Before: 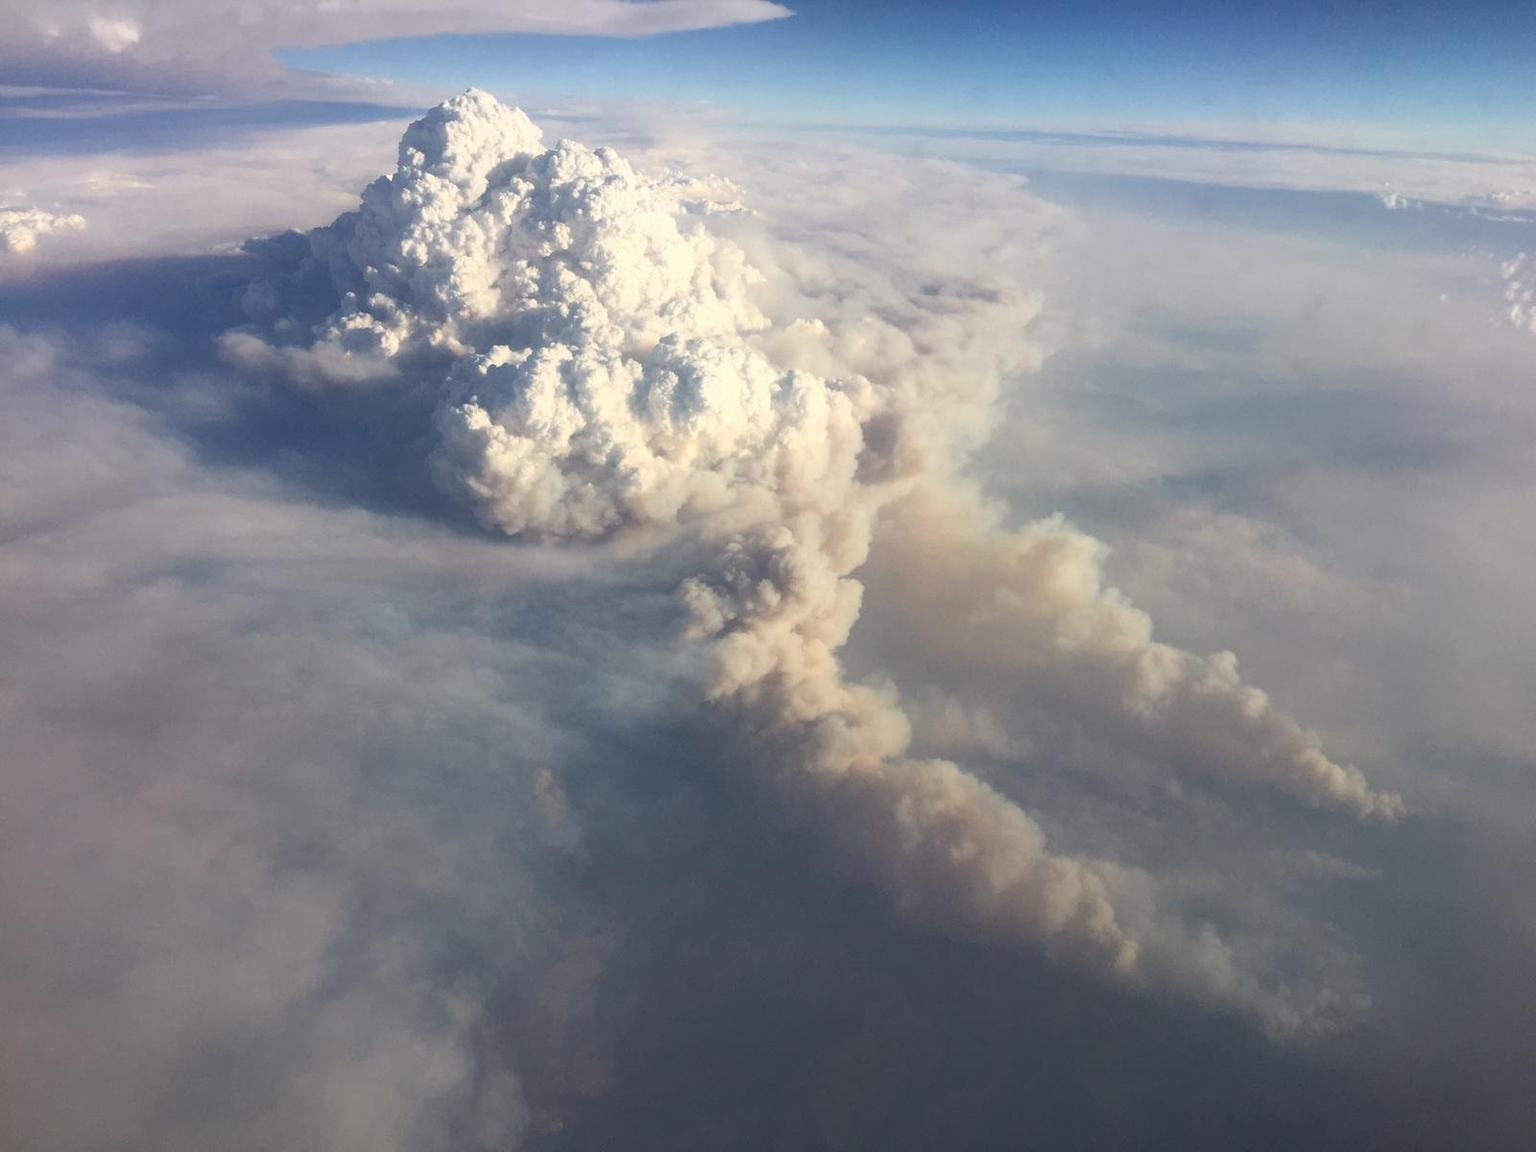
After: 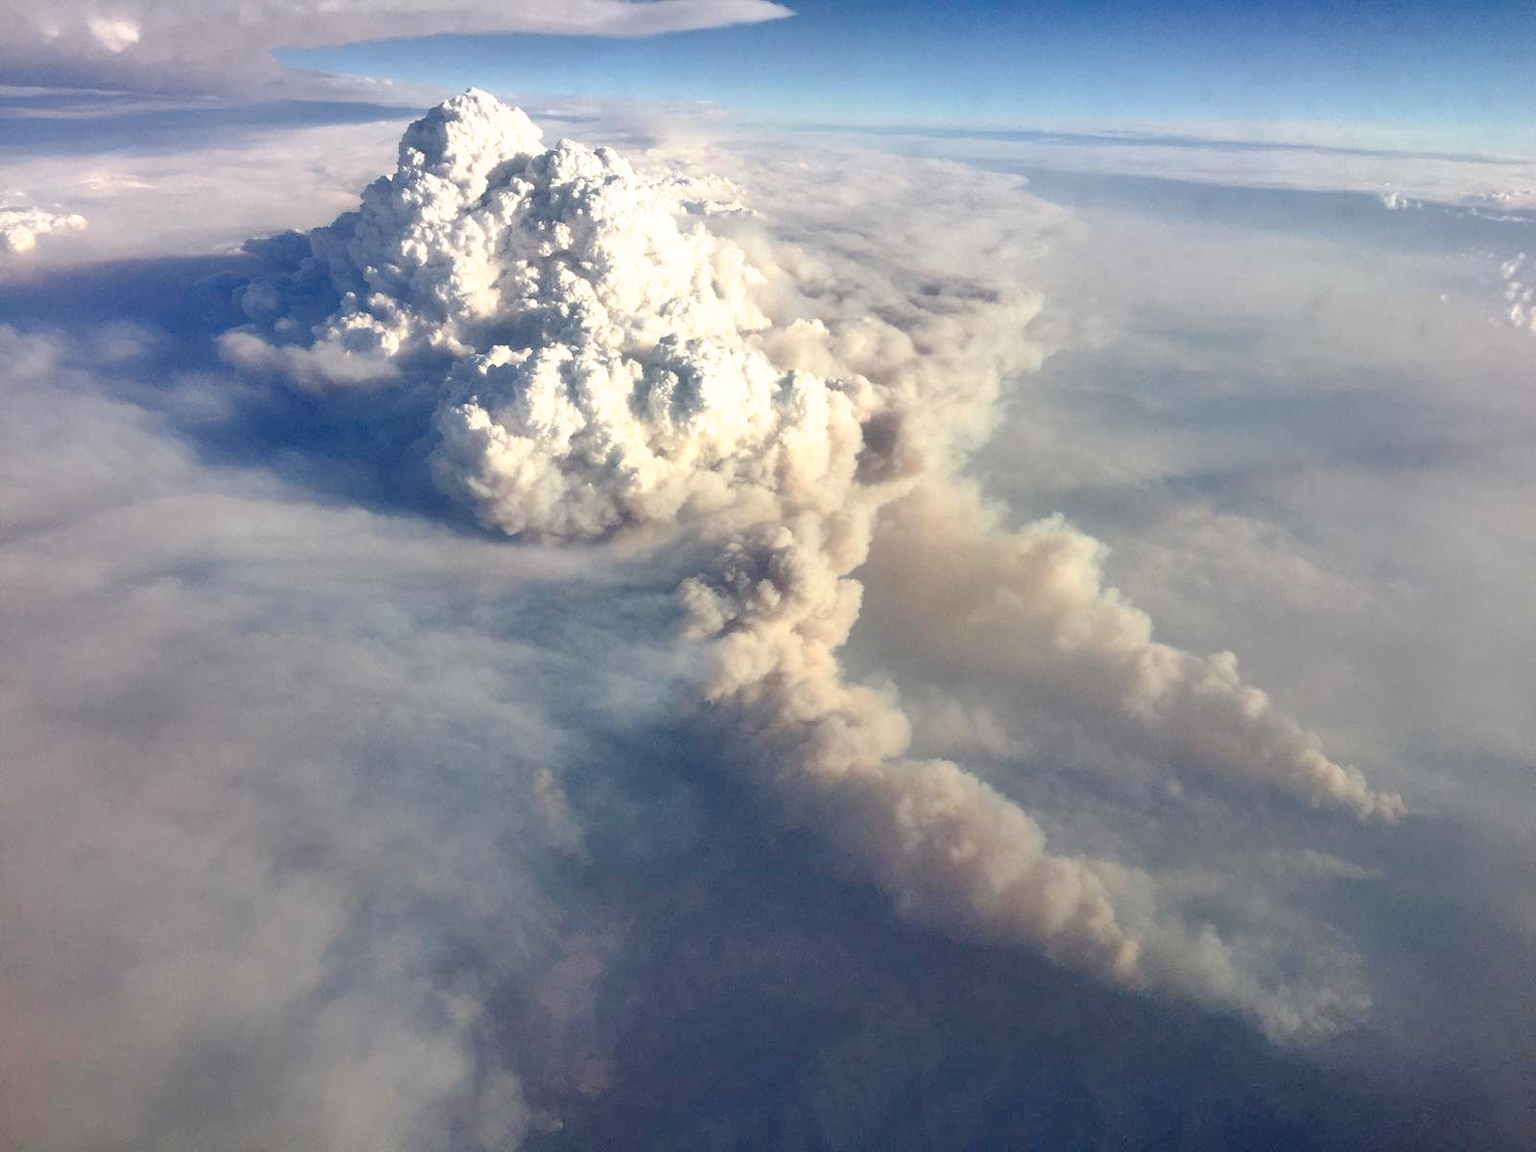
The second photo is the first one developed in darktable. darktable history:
shadows and highlights: low approximation 0.01, soften with gaussian
tone curve: curves: ch0 [(0, 0) (0.003, 0) (0.011, 0.001) (0.025, 0.001) (0.044, 0.002) (0.069, 0.007) (0.1, 0.015) (0.136, 0.027) (0.177, 0.066) (0.224, 0.122) (0.277, 0.219) (0.335, 0.327) (0.399, 0.432) (0.468, 0.527) (0.543, 0.615) (0.623, 0.695) (0.709, 0.777) (0.801, 0.874) (0.898, 0.973) (1, 1)], preserve colors none
